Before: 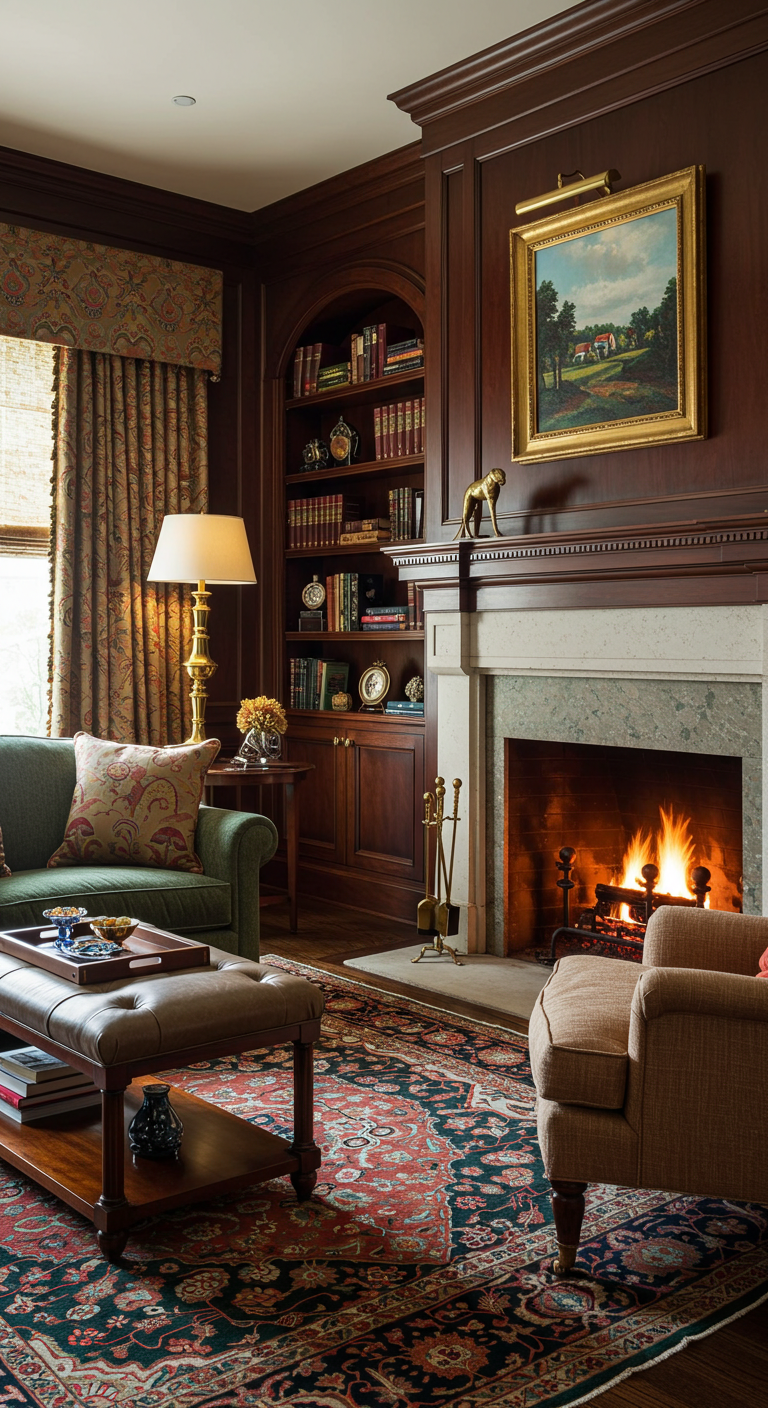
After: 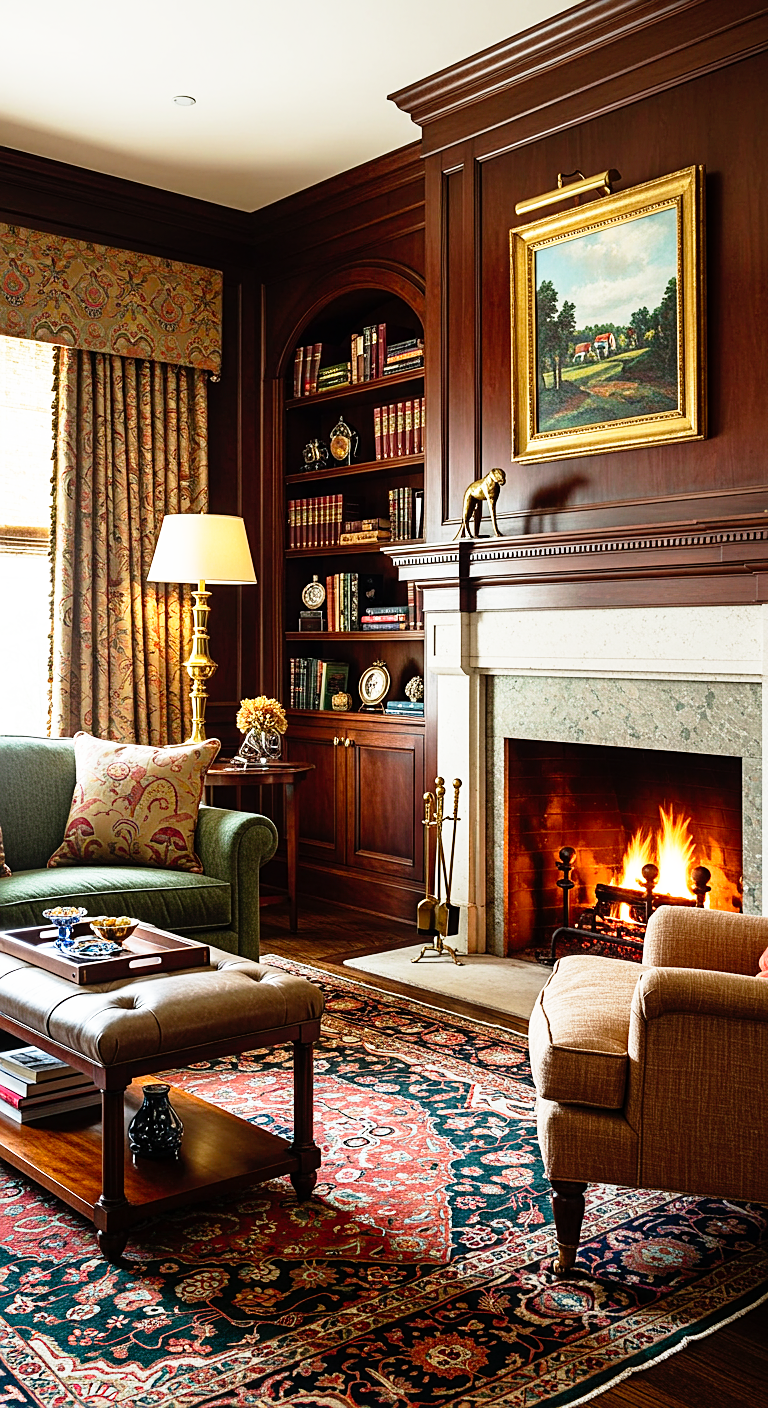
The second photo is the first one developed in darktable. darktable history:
white balance: red 1, blue 1
sharpen: on, module defaults
base curve: curves: ch0 [(0, 0) (0.012, 0.01) (0.073, 0.168) (0.31, 0.711) (0.645, 0.957) (1, 1)], preserve colors none
